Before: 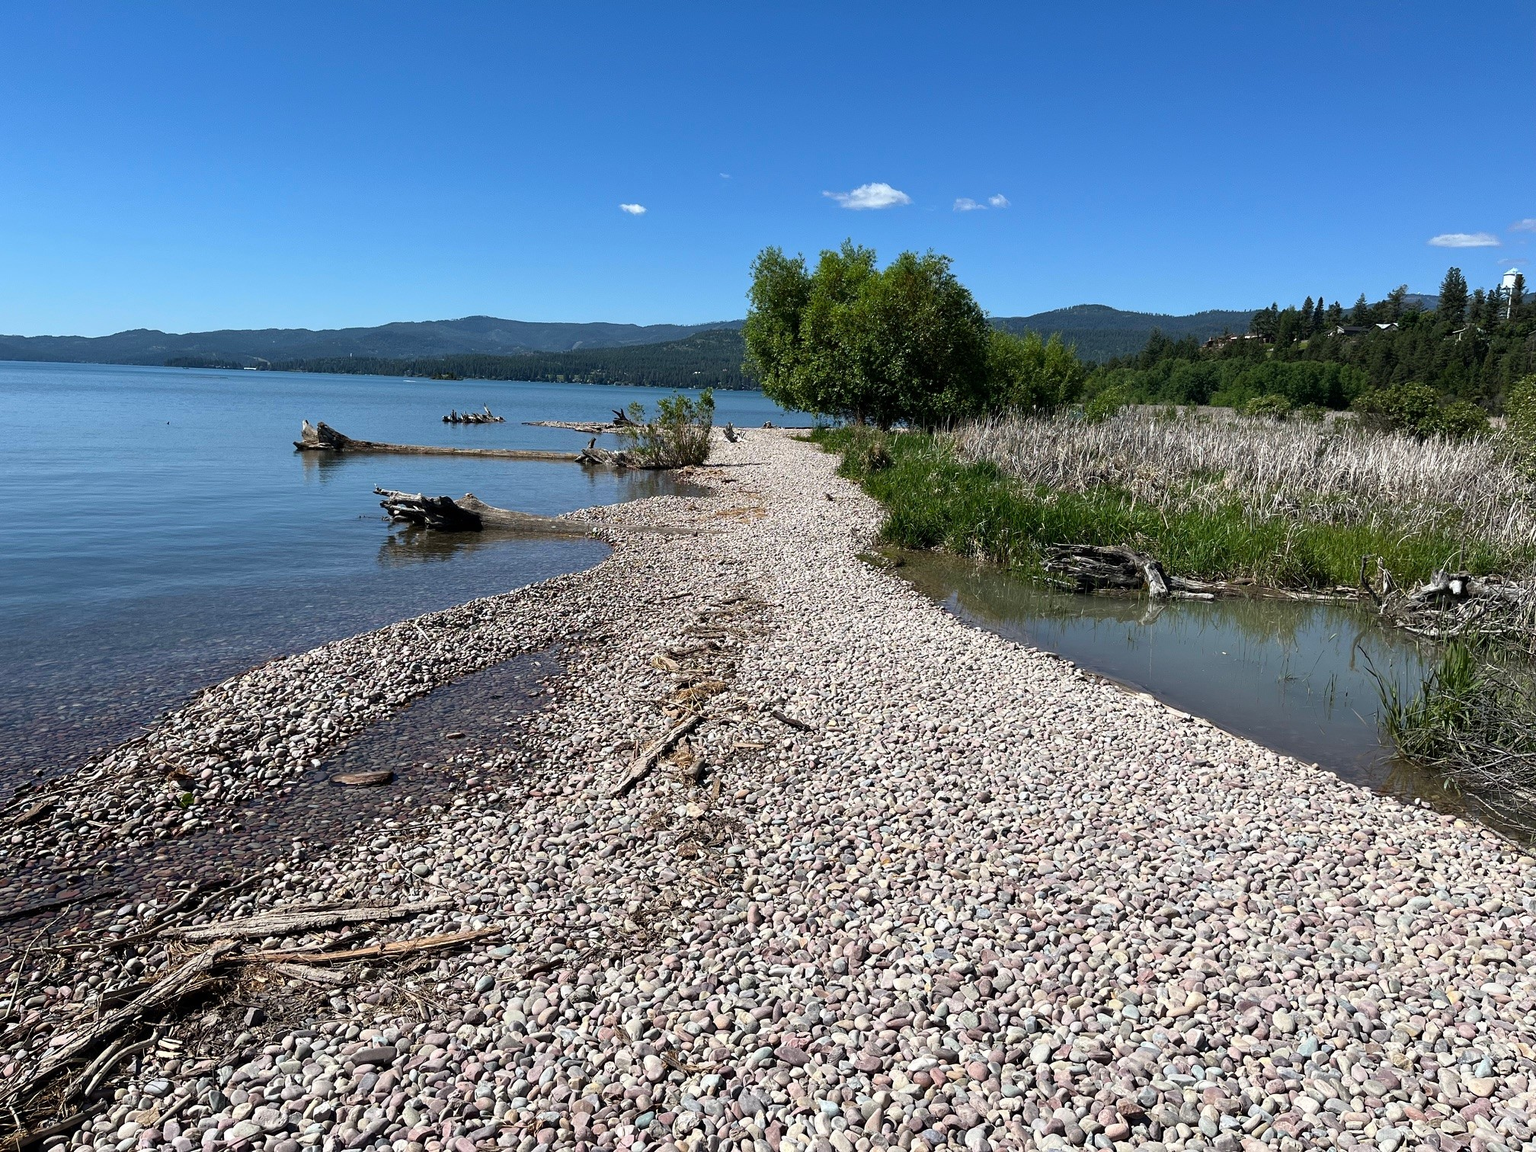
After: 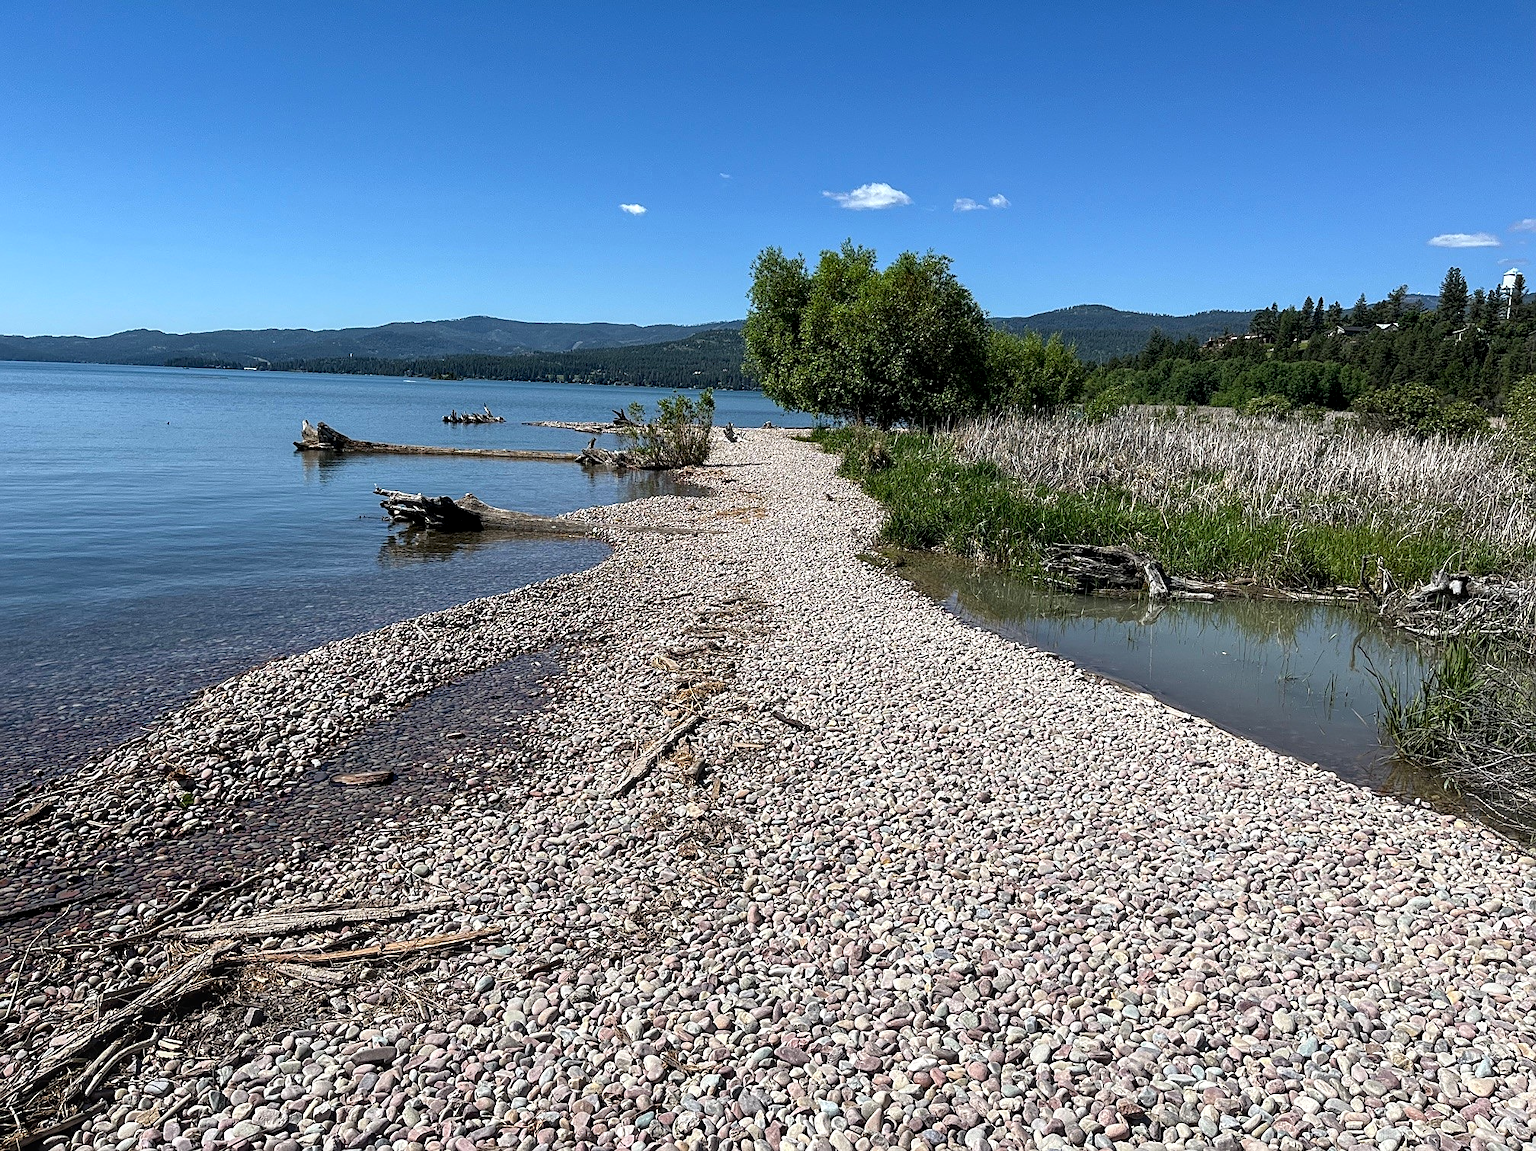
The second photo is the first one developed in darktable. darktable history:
sharpen: on, module defaults
local contrast: detail 130%
crop: bottom 0.06%
